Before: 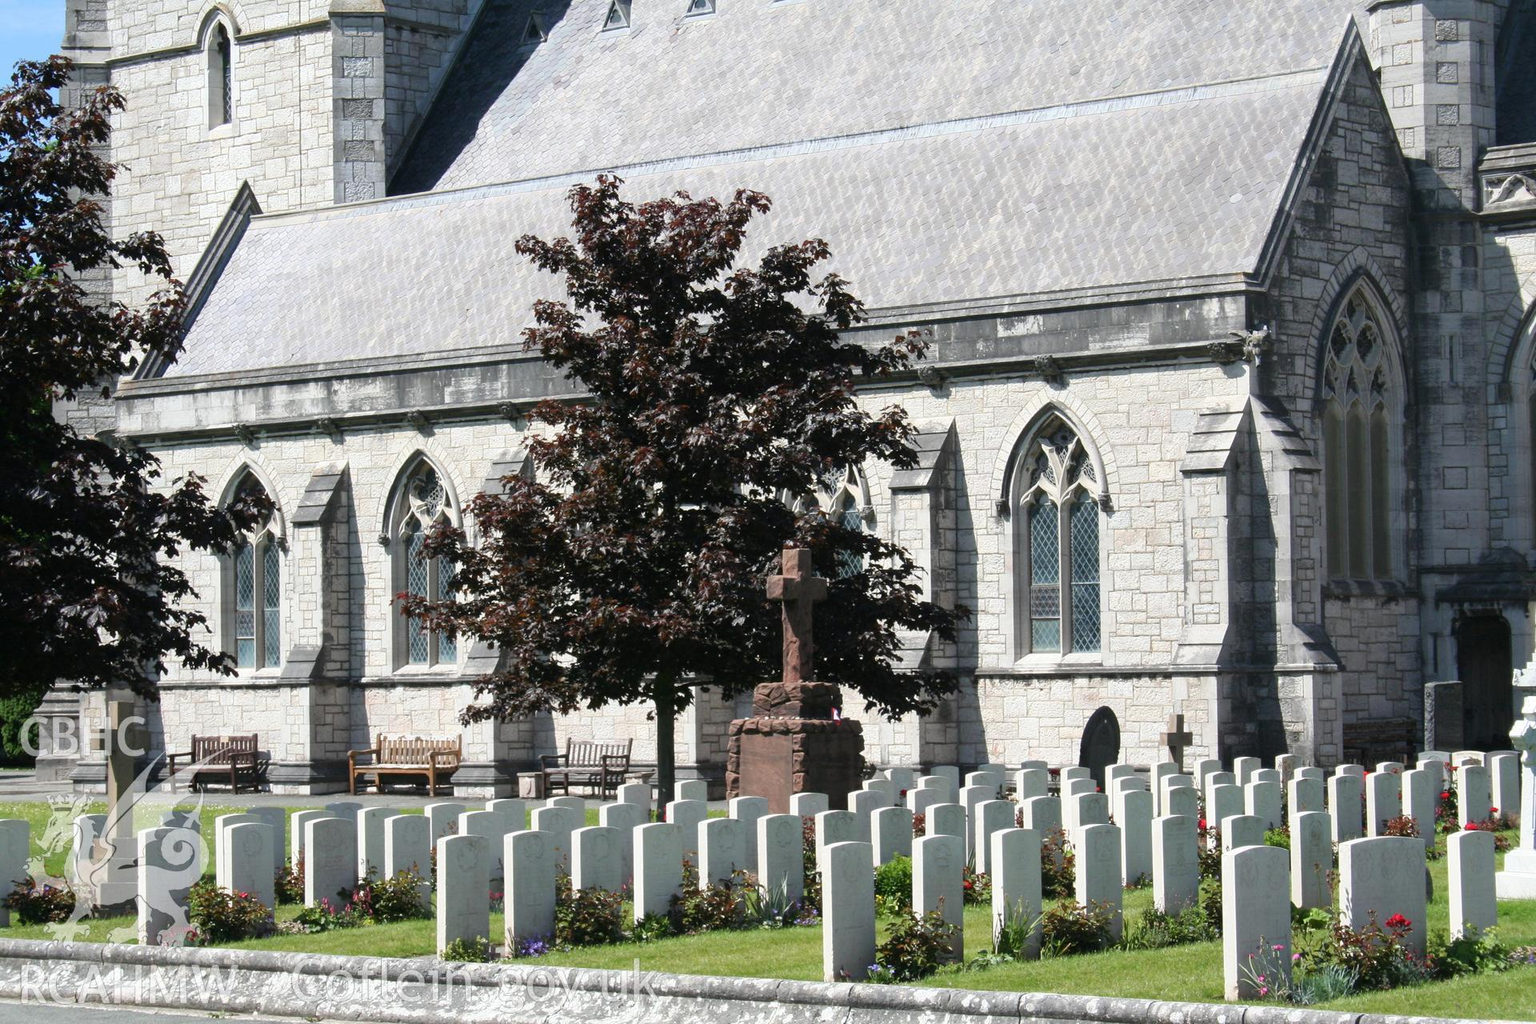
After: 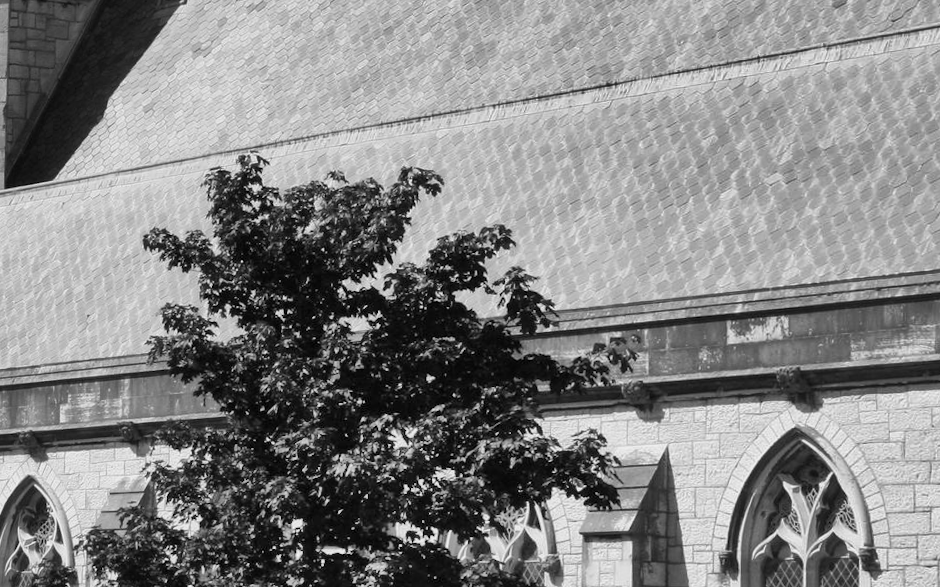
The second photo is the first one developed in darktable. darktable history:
monochrome: a -92.57, b 58.91
exposure: black level correction 0.001, exposure 0.014 EV, compensate highlight preservation false
shadows and highlights: shadows 75, highlights -60.85, soften with gaussian
rotate and perspective: rotation 1.69°, lens shift (vertical) -0.023, lens shift (horizontal) -0.291, crop left 0.025, crop right 0.988, crop top 0.092, crop bottom 0.842
crop: left 19.556%, right 30.401%, bottom 46.458%
